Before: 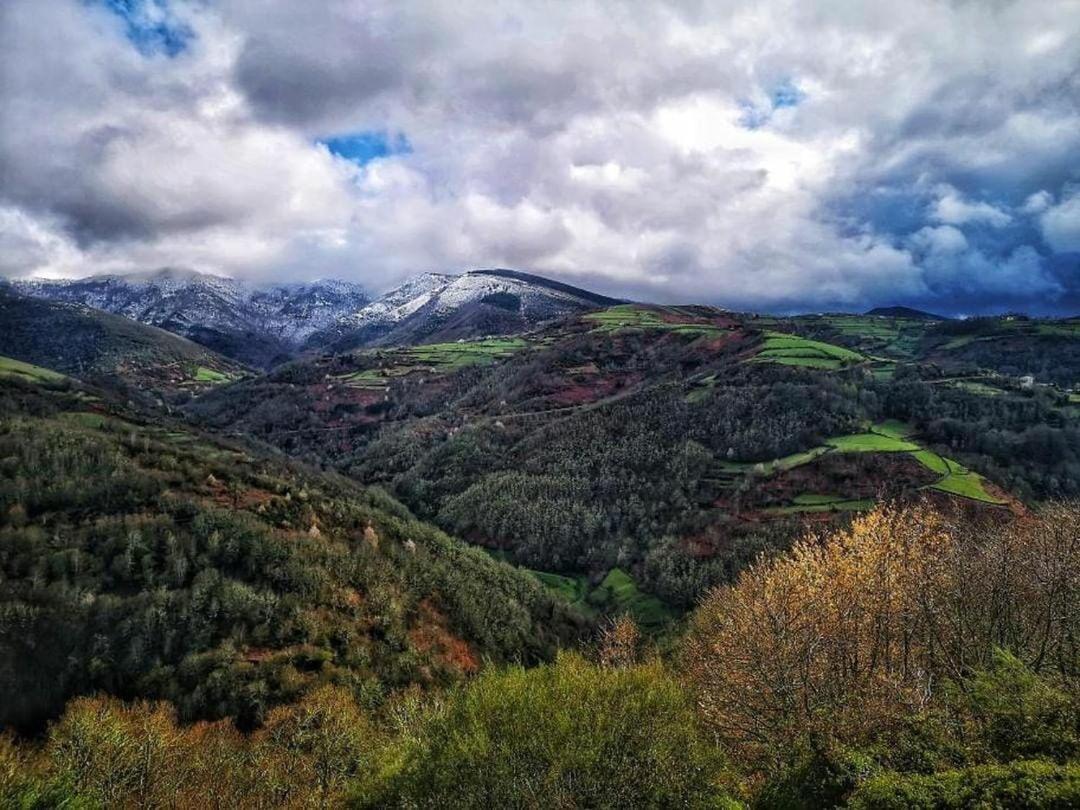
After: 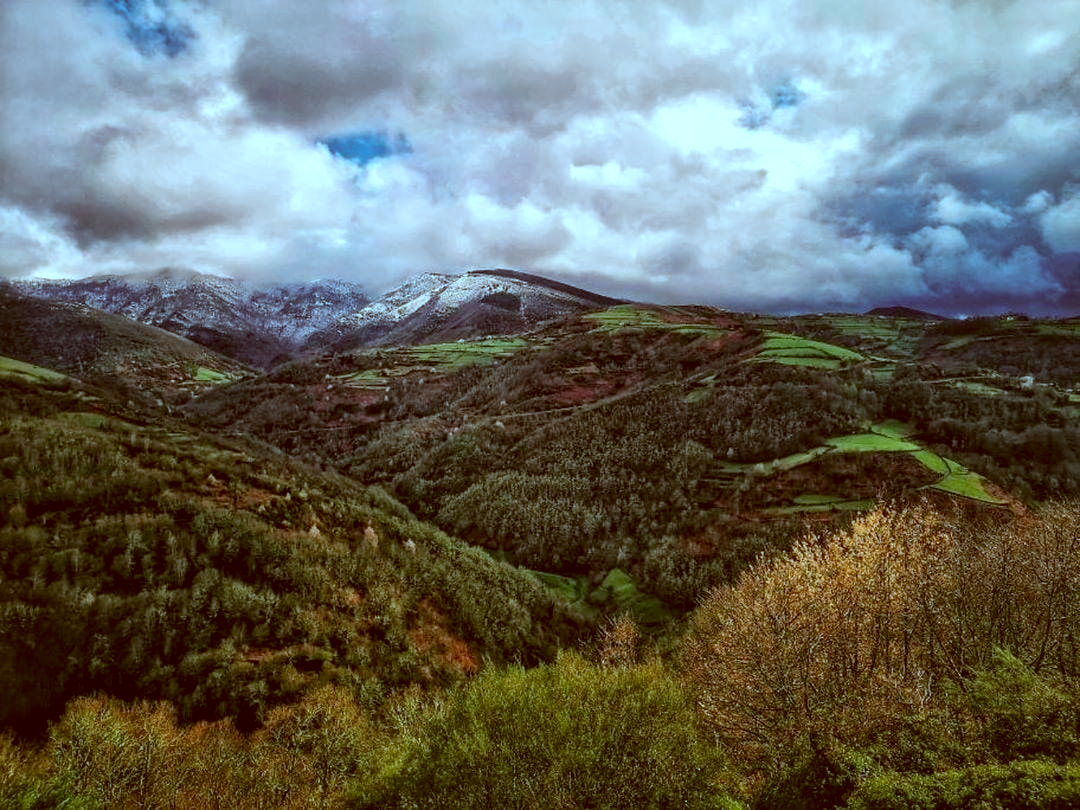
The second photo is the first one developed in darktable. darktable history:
color correction: highlights a* -14.12, highlights b* -16.18, shadows a* 10.85, shadows b* 29.06
local contrast: mode bilateral grid, contrast 20, coarseness 49, detail 119%, midtone range 0.2
